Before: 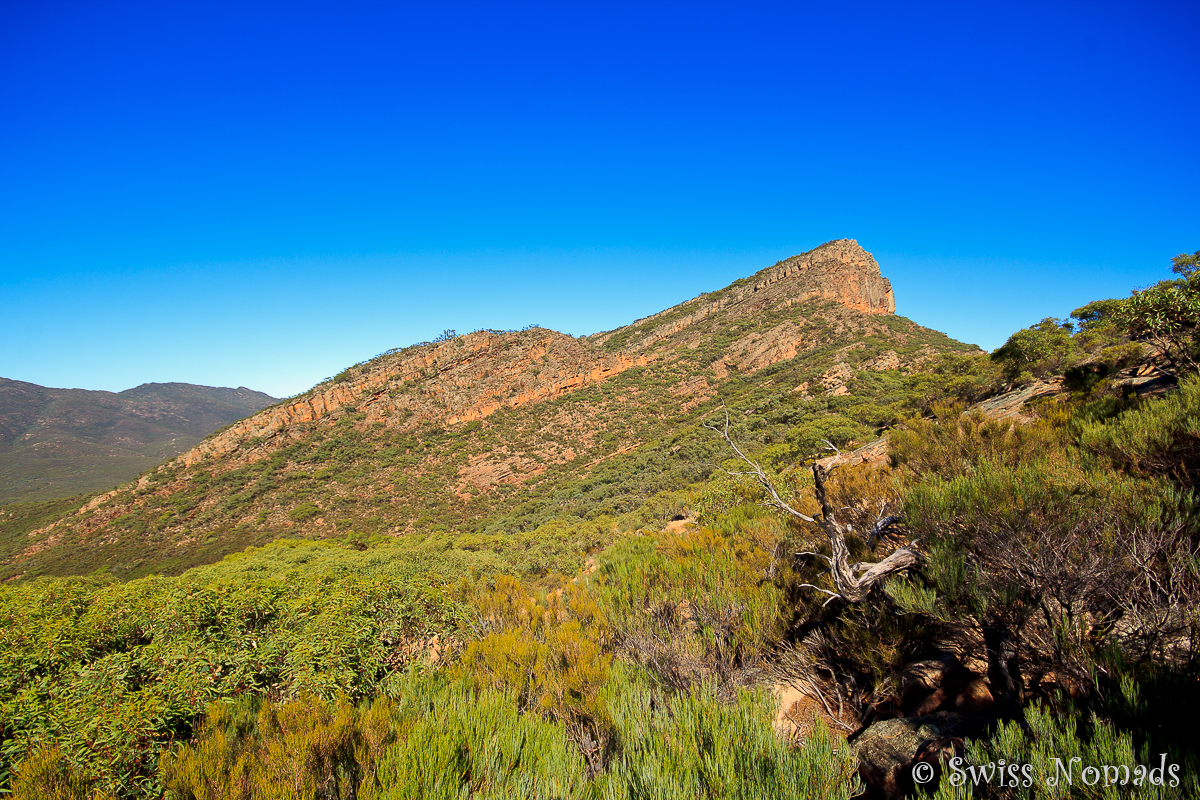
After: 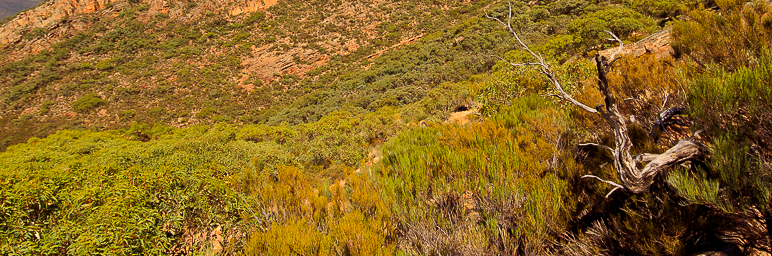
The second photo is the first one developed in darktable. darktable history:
rgb levels: mode RGB, independent channels, levels [[0, 0.5, 1], [0, 0.521, 1], [0, 0.536, 1]]
color correction: highlights b* 3
crop: left 18.091%, top 51.13%, right 17.525%, bottom 16.85%
